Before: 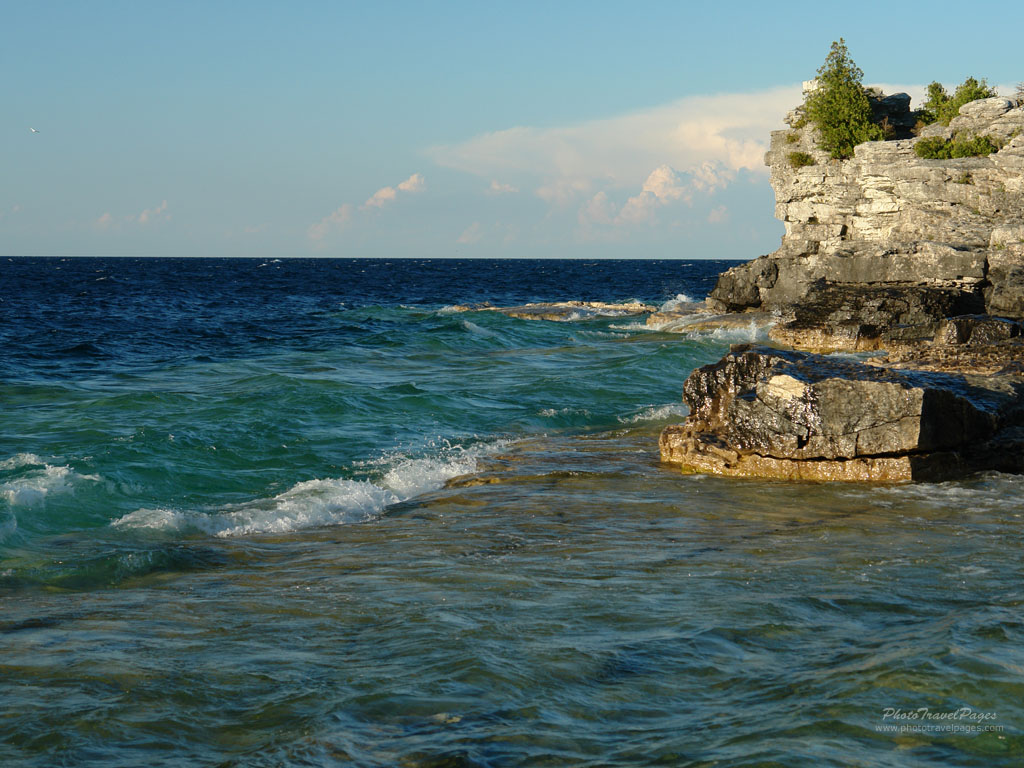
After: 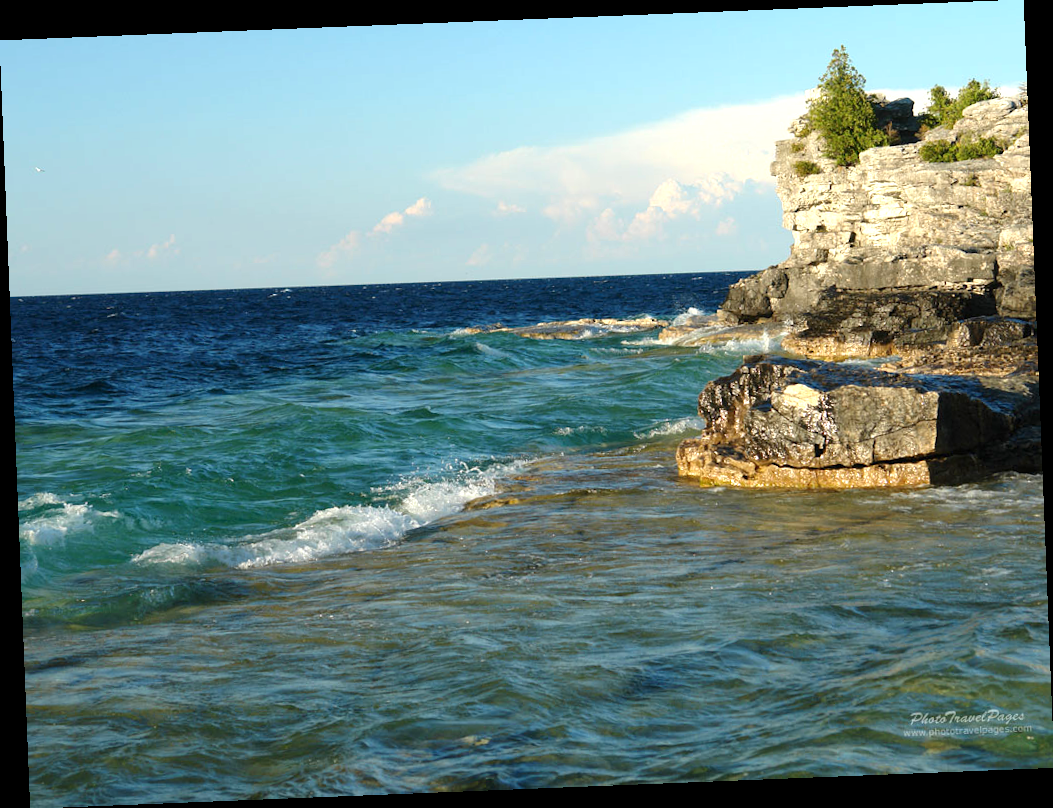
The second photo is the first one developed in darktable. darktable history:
rotate and perspective: rotation -2.29°, automatic cropping off
exposure: exposure 0.74 EV, compensate highlight preservation false
